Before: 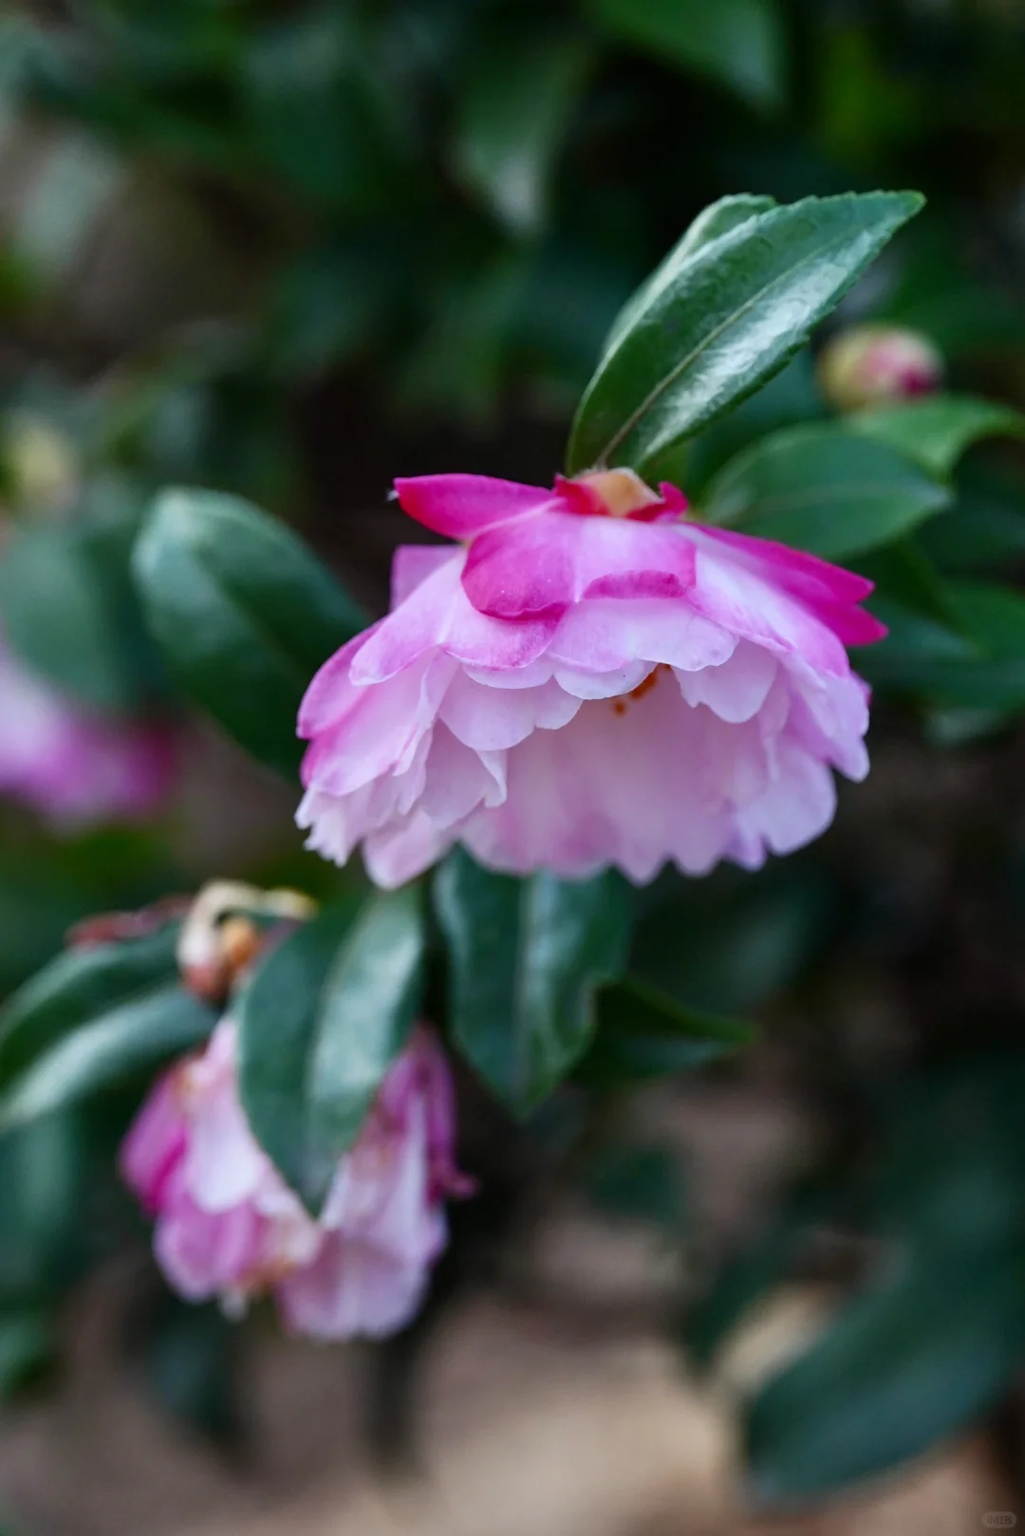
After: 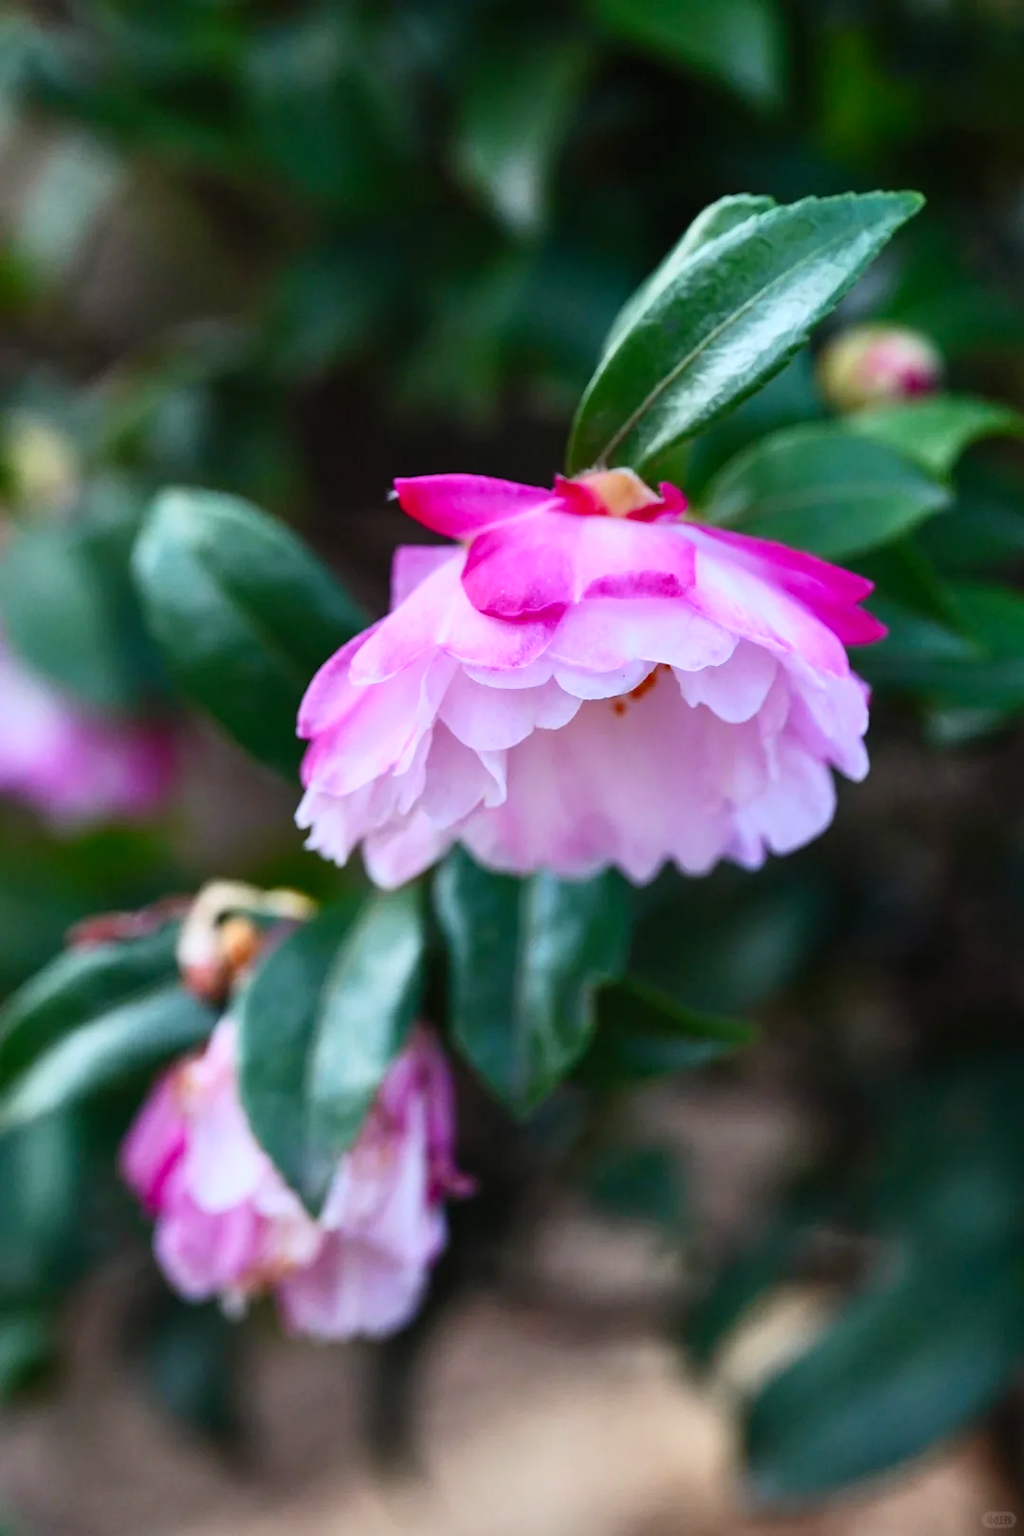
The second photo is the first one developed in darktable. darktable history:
contrast brightness saturation: contrast 0.202, brightness 0.17, saturation 0.219
